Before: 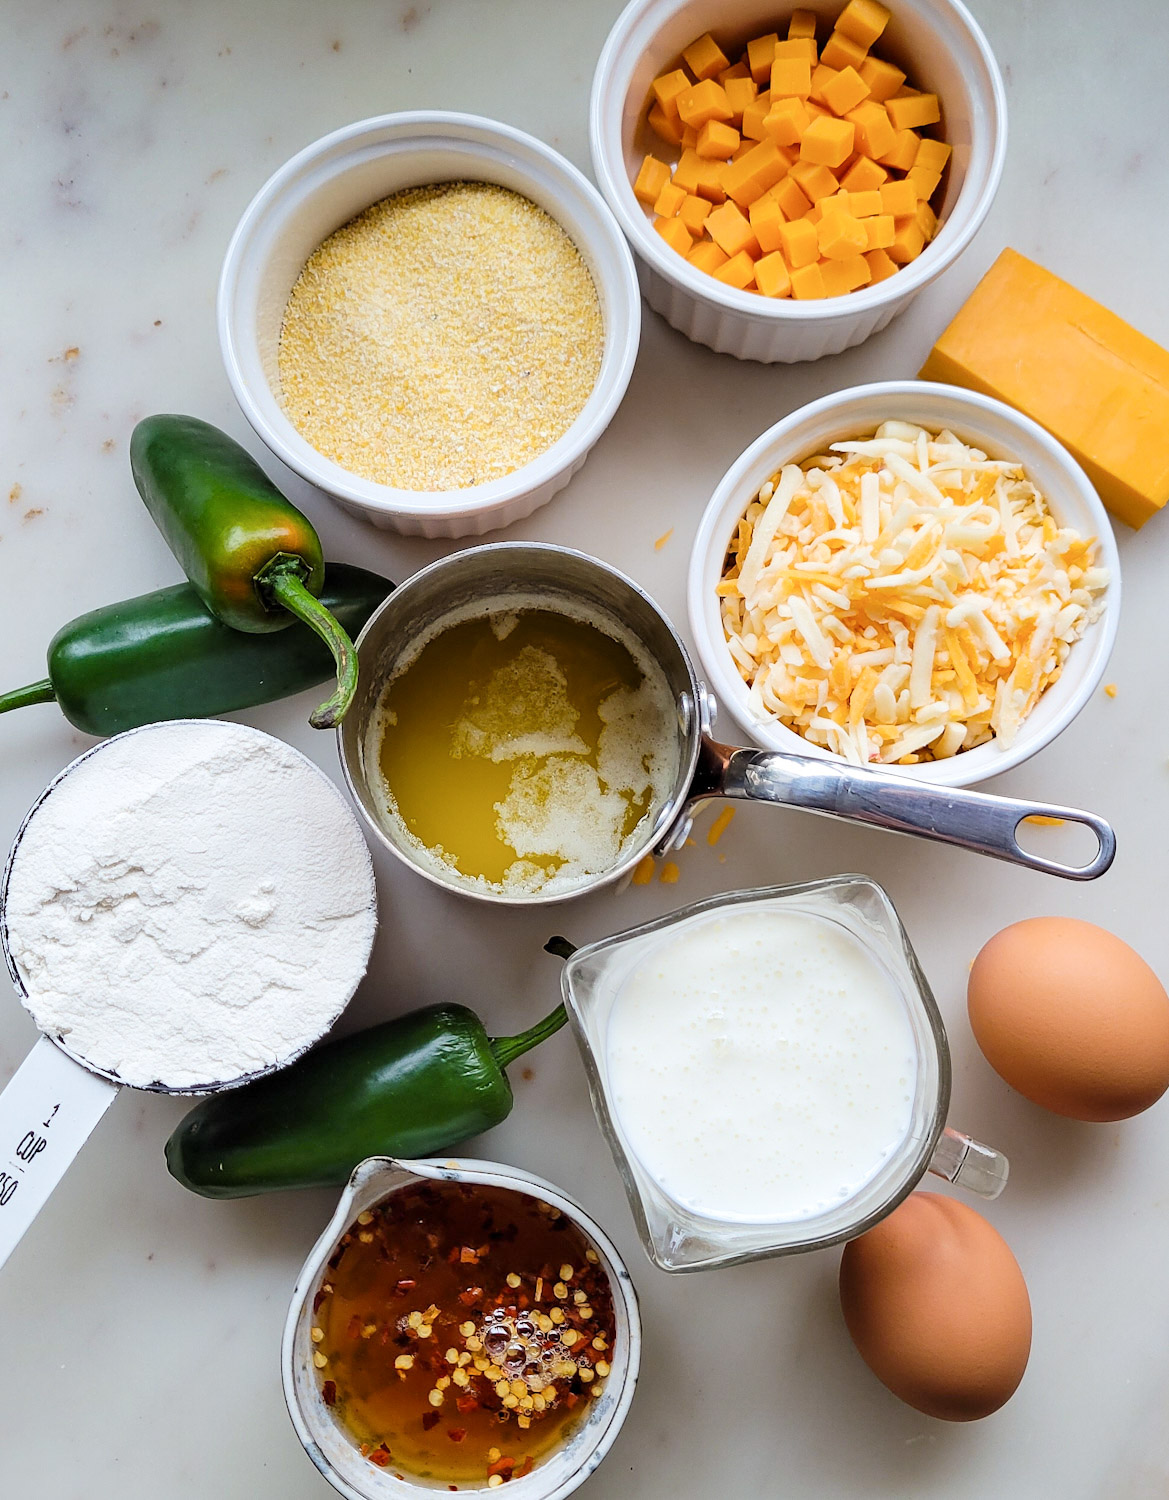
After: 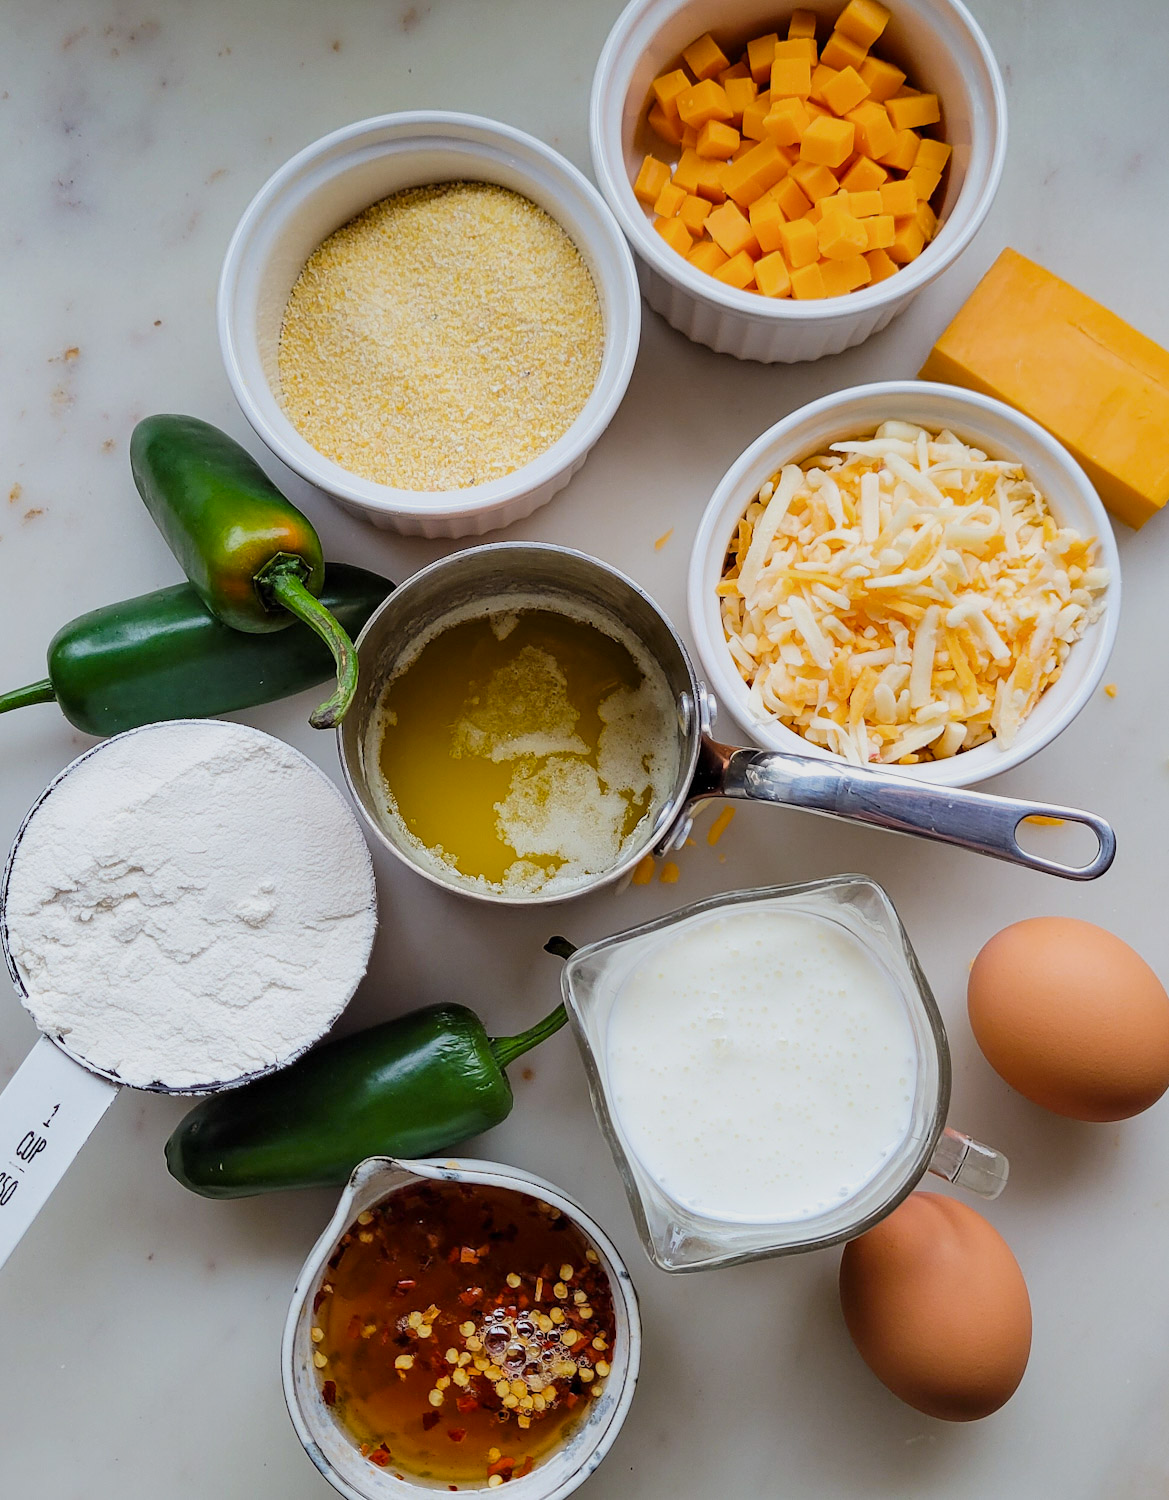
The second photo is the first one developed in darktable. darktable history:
shadows and highlights: radius 120.34, shadows 21.64, white point adjustment -9.71, highlights -13.92, soften with gaussian
tone equalizer: edges refinement/feathering 500, mask exposure compensation -1.57 EV, preserve details guided filter
